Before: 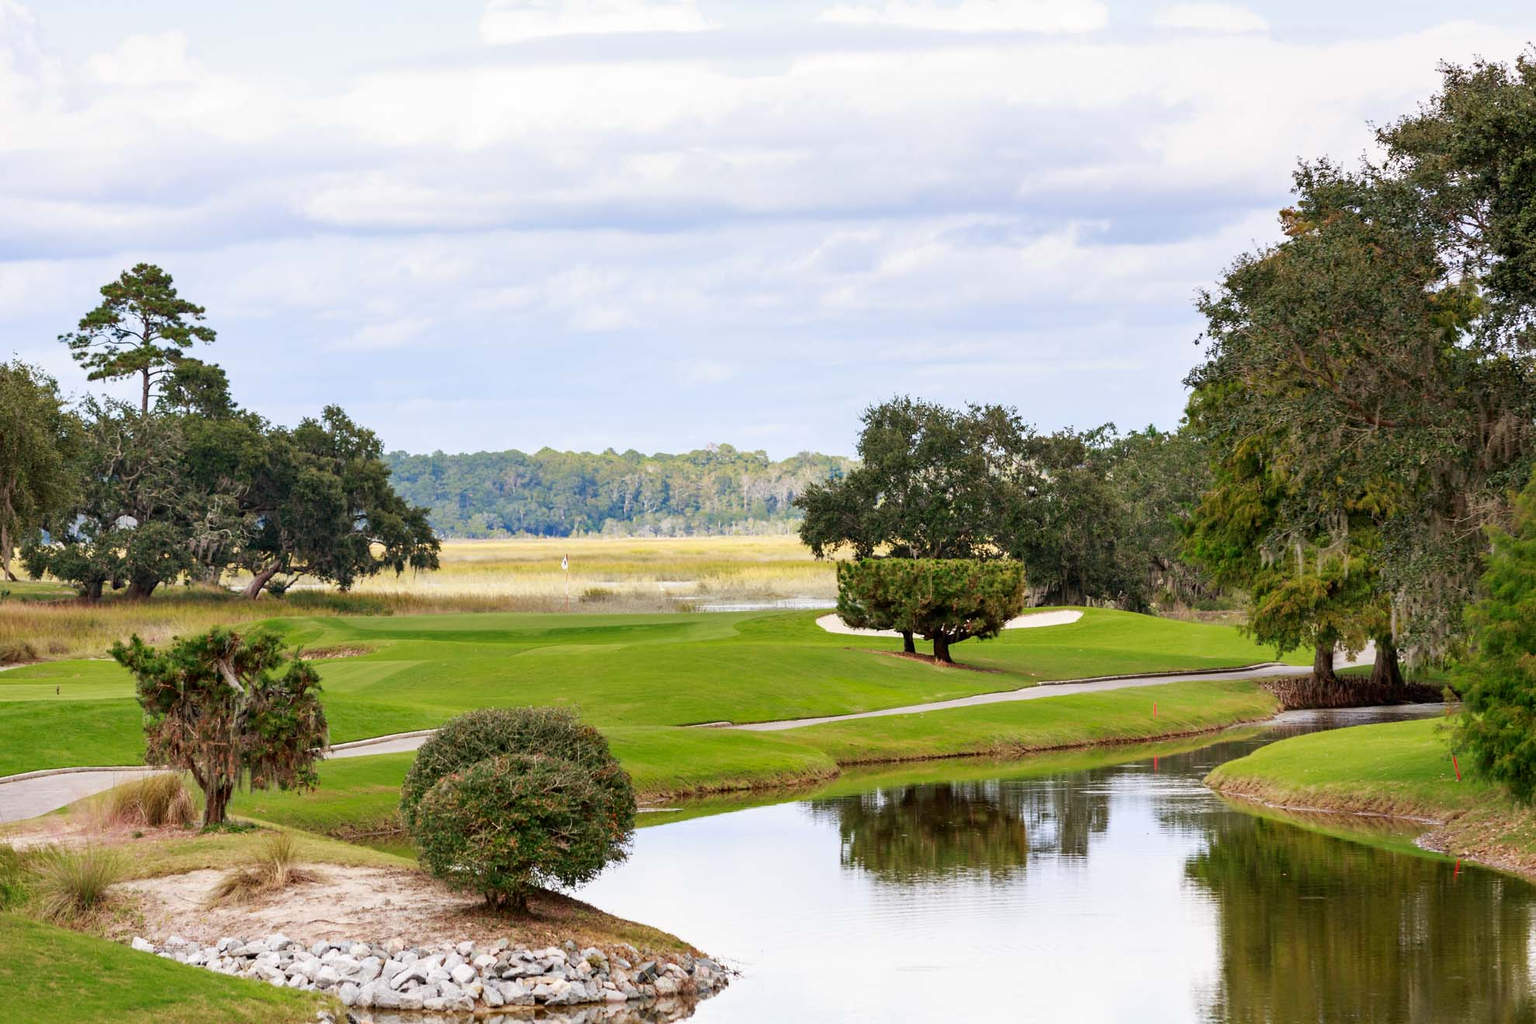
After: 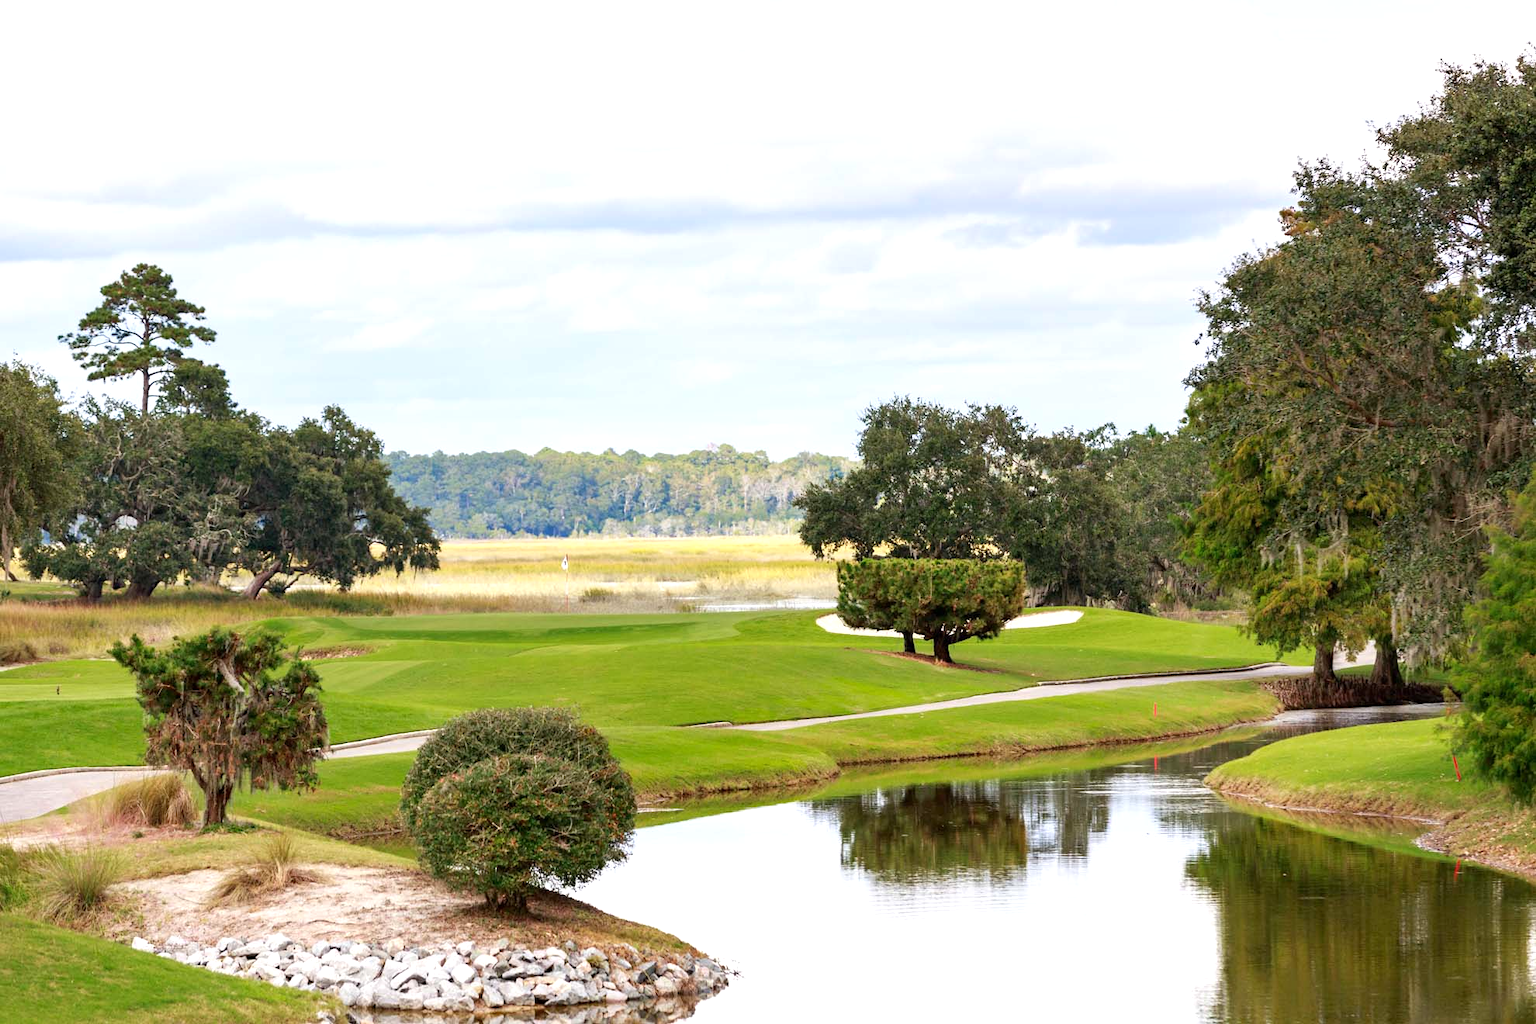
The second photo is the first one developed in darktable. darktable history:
exposure: exposure 0.373 EV, compensate highlight preservation false
